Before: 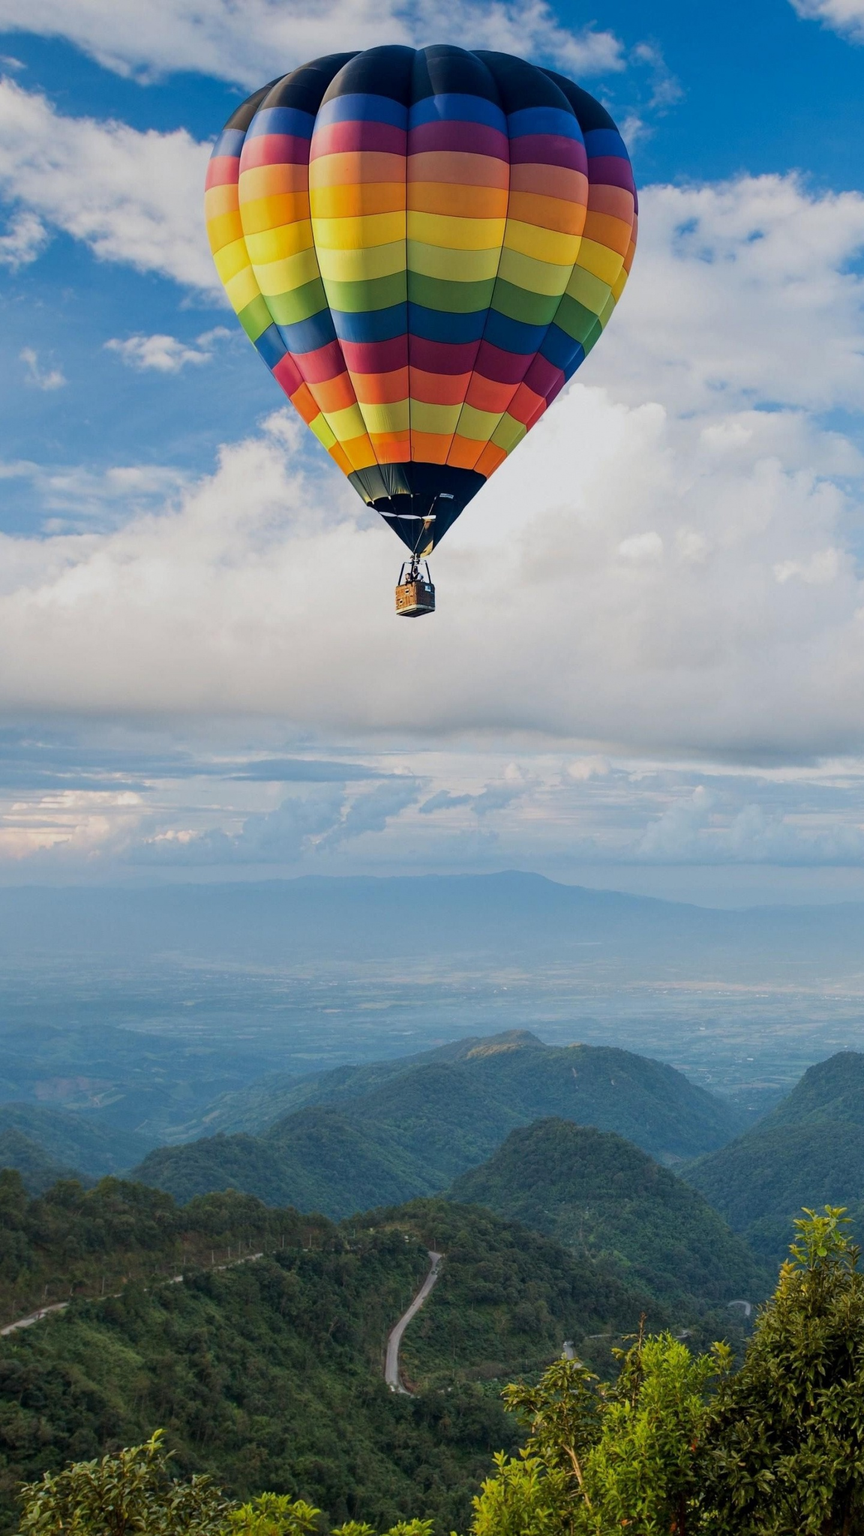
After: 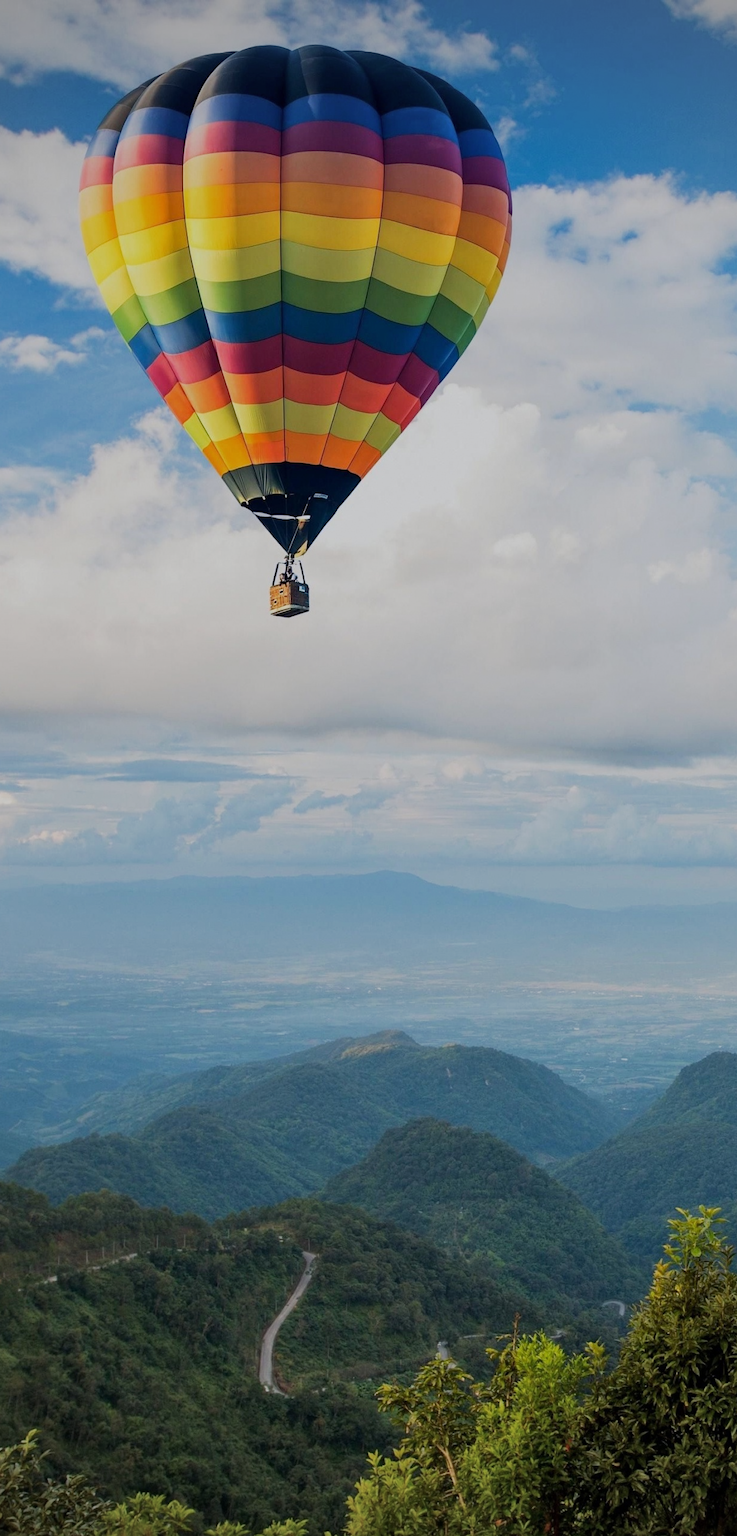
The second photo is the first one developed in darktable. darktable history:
vignetting: on, module defaults
tone curve: curves: ch0 [(0, 0) (0.003, 0.003) (0.011, 0.011) (0.025, 0.025) (0.044, 0.044) (0.069, 0.068) (0.1, 0.098) (0.136, 0.134) (0.177, 0.175) (0.224, 0.221) (0.277, 0.273) (0.335, 0.33) (0.399, 0.393) (0.468, 0.461) (0.543, 0.534) (0.623, 0.614) (0.709, 0.69) (0.801, 0.752) (0.898, 0.835) (1, 1)], preserve colors none
crop and rotate: left 14.584%
